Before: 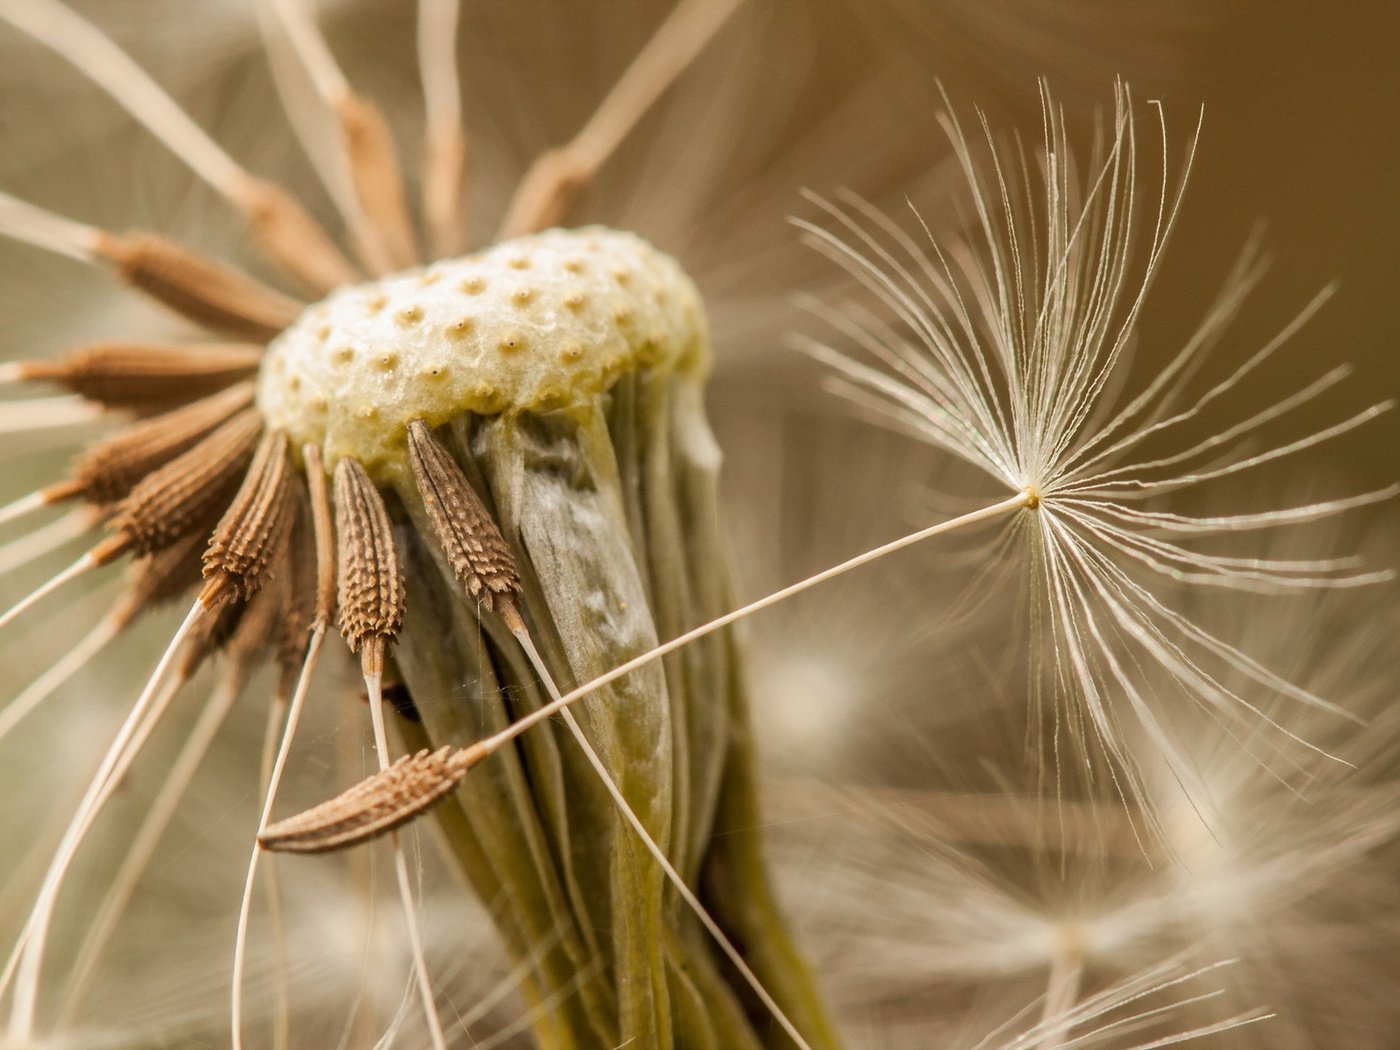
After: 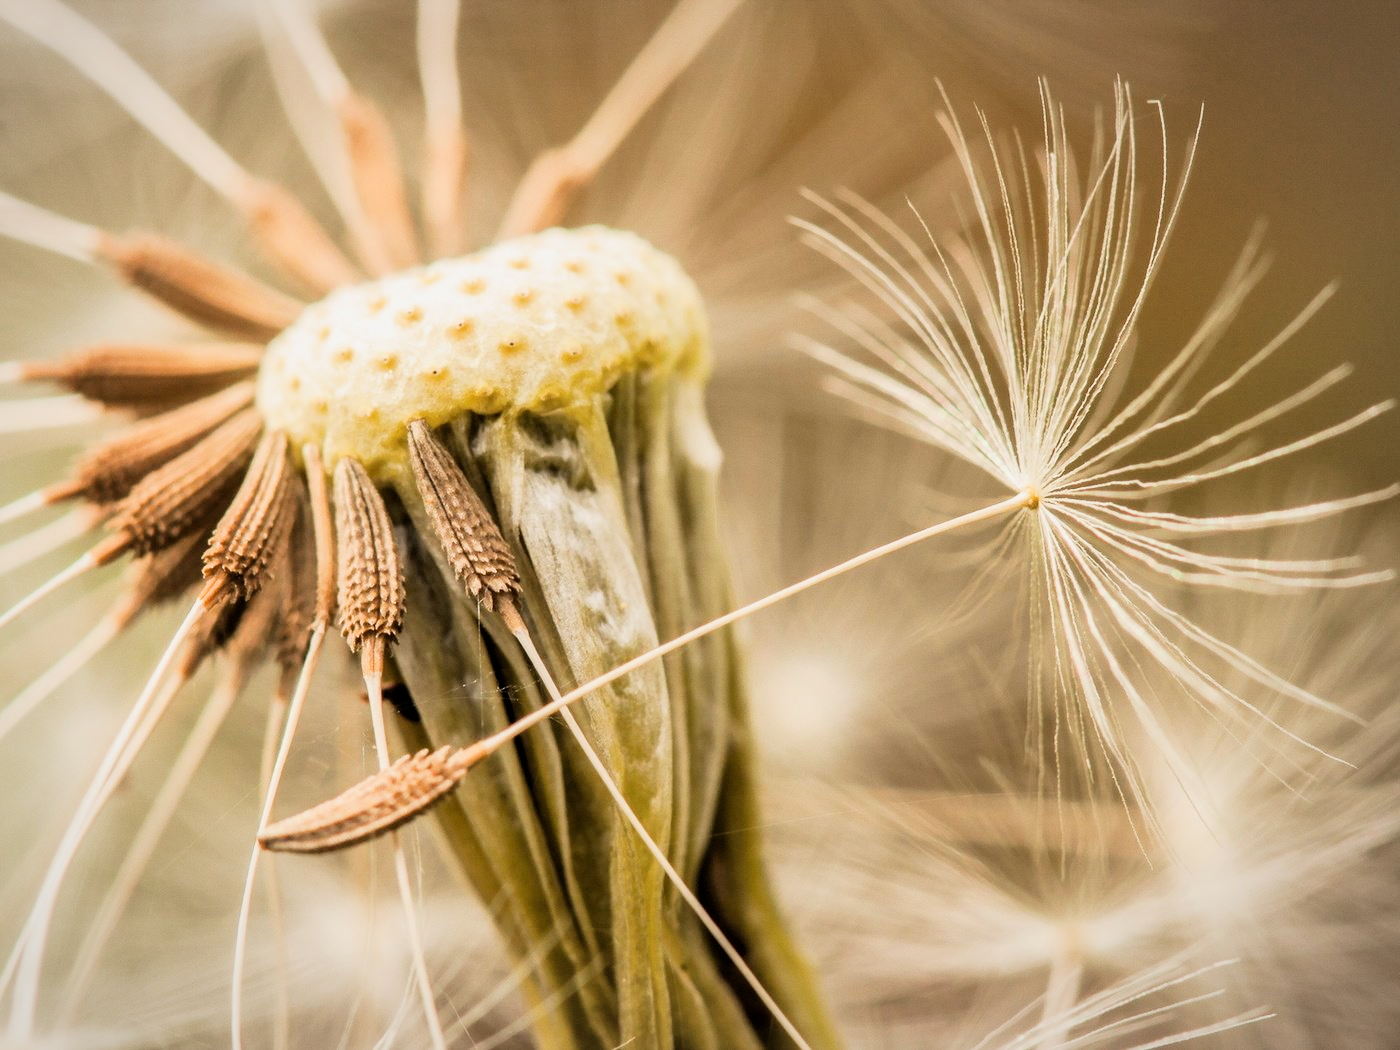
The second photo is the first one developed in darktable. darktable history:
exposure: black level correction 0, exposure 0.9 EV, compensate exposure bias true, compensate highlight preservation false
filmic rgb: black relative exposure -7.49 EV, white relative exposure 5 EV, hardness 3.33, contrast 1.297
vignetting: brightness -0.192, saturation -0.296, automatic ratio true
